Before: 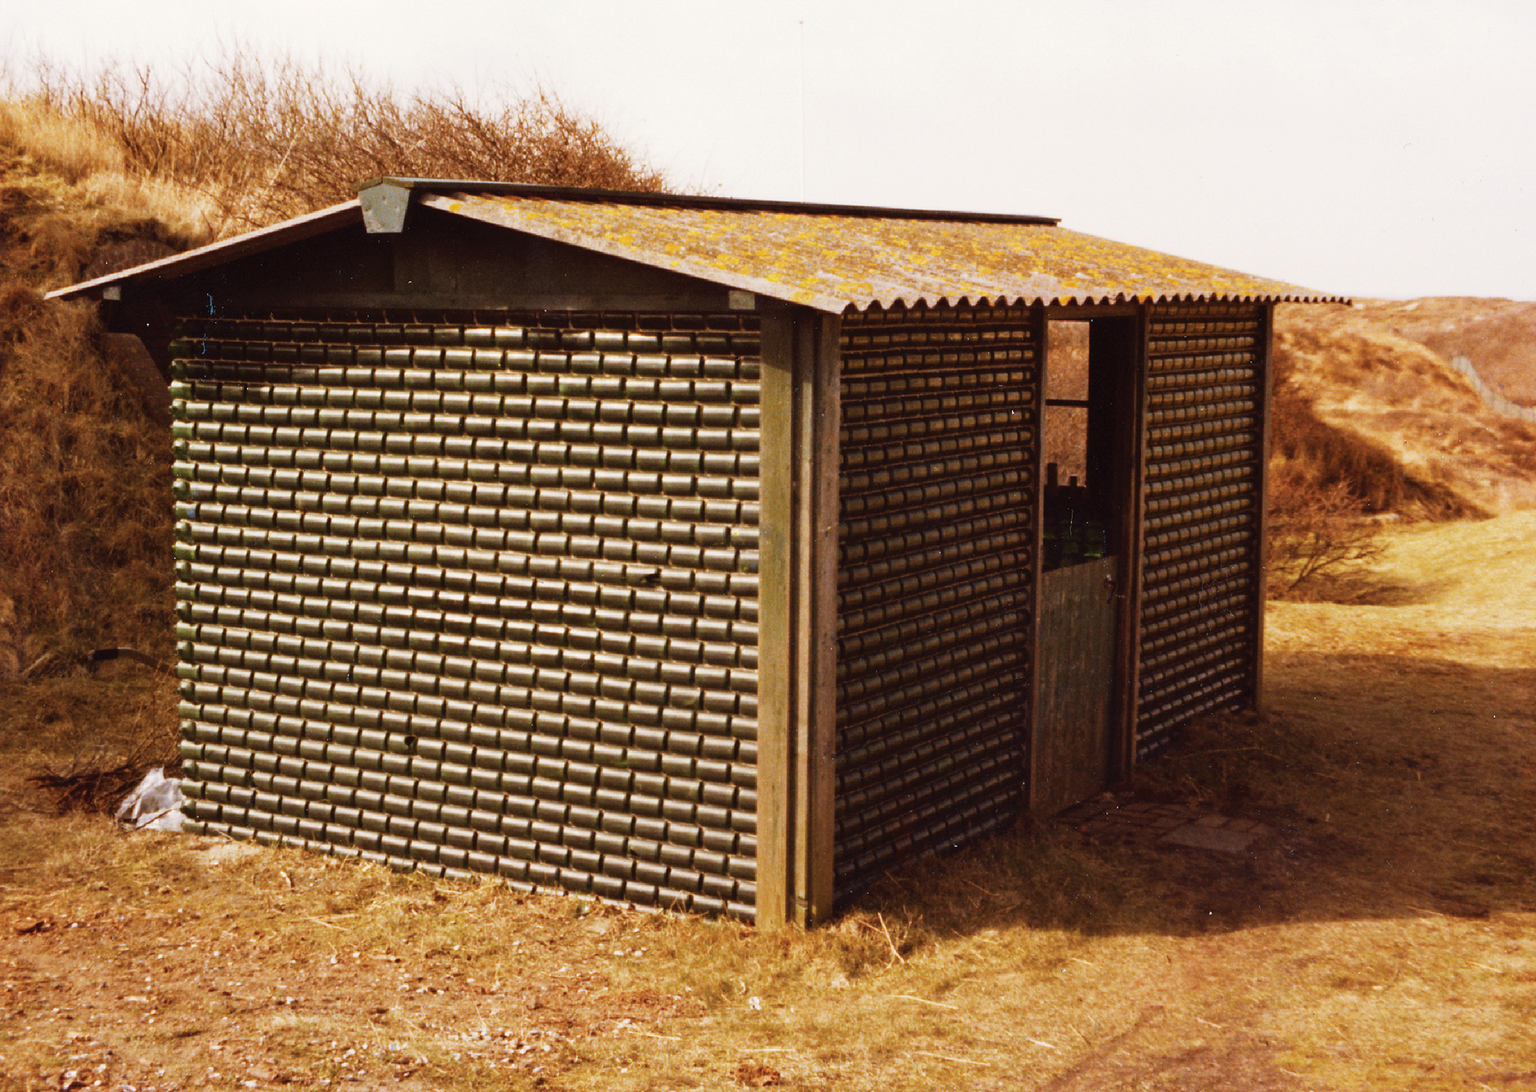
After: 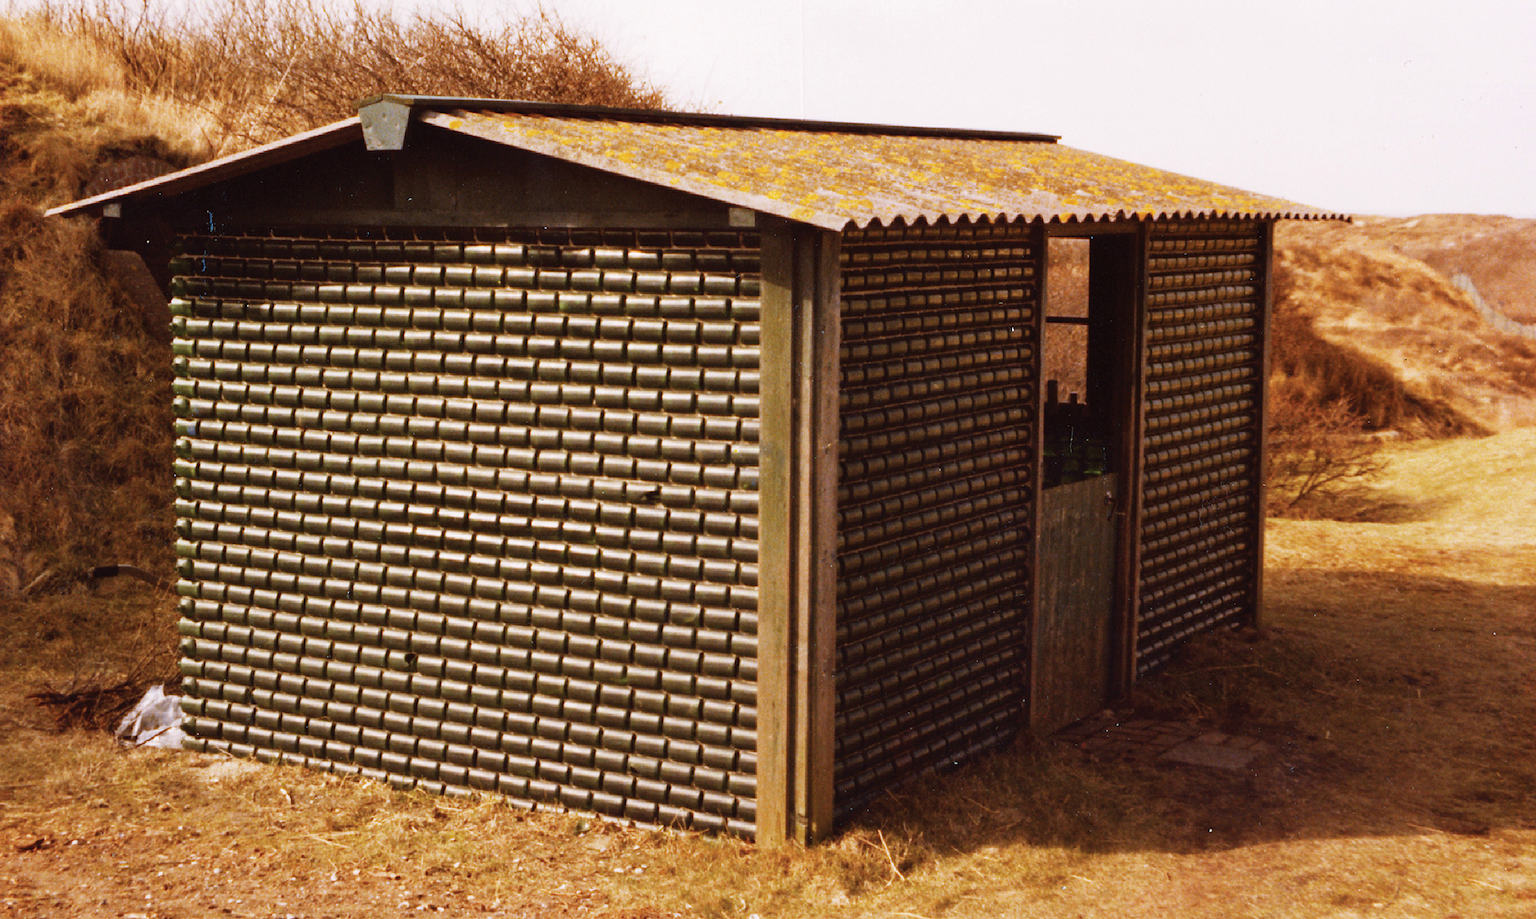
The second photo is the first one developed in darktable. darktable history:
white balance: red 1.009, blue 1.027
crop: top 7.625%, bottom 8.027%
